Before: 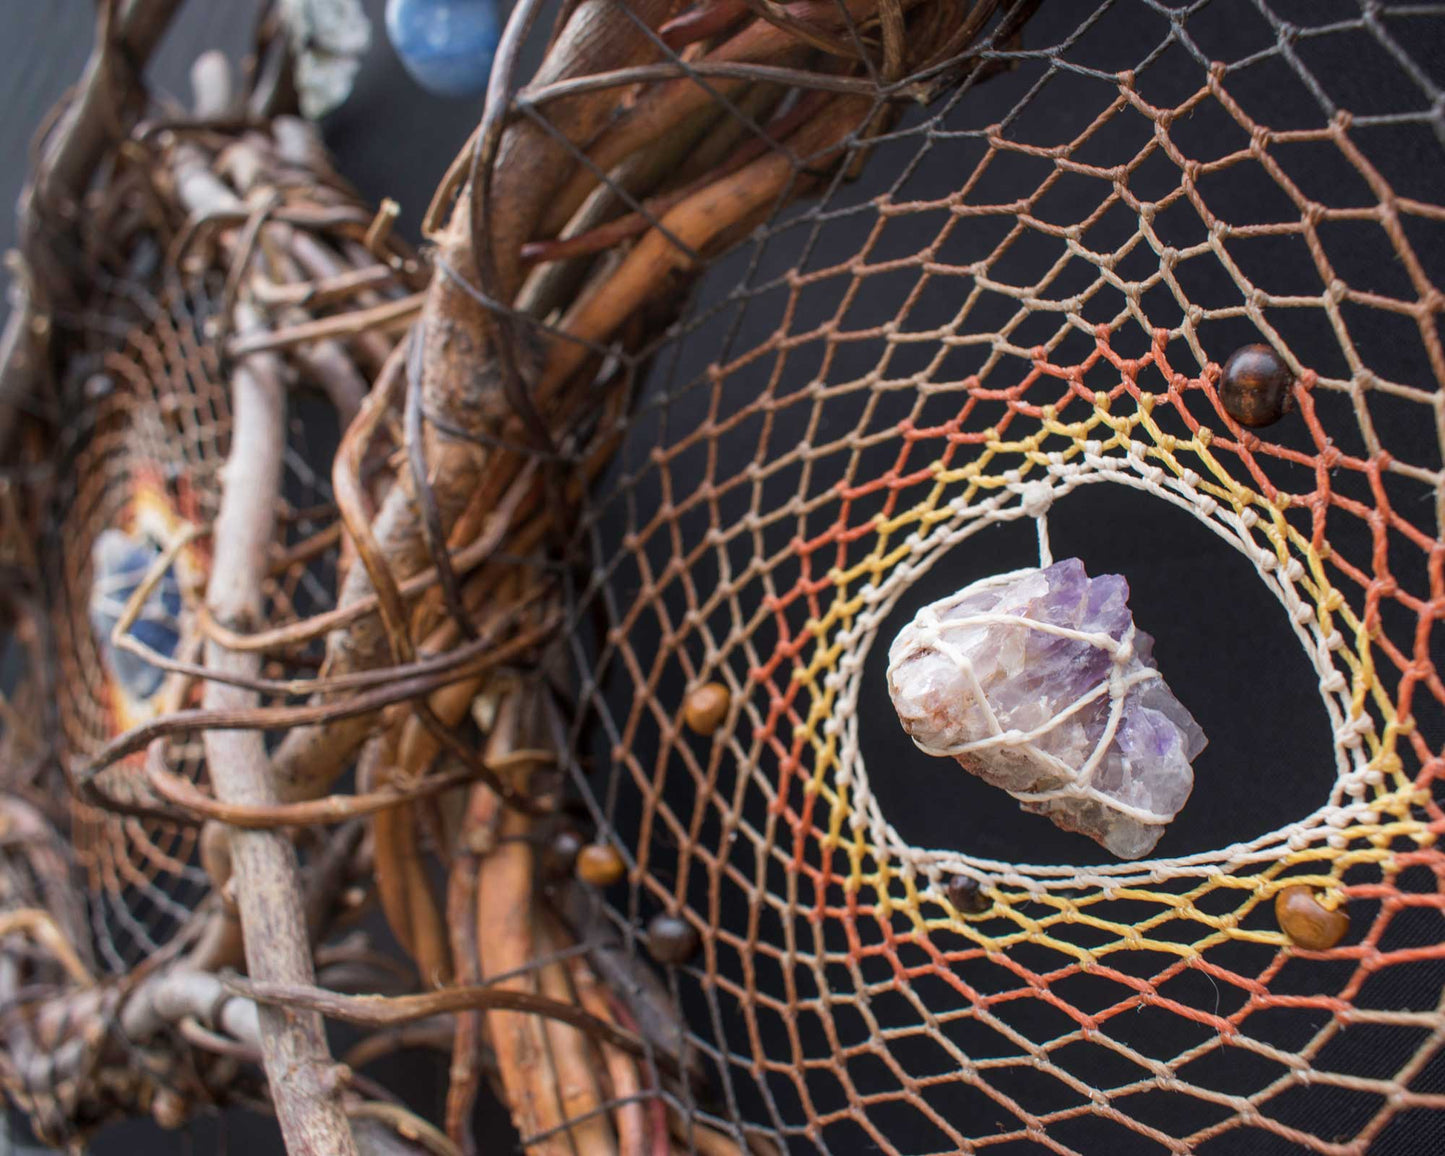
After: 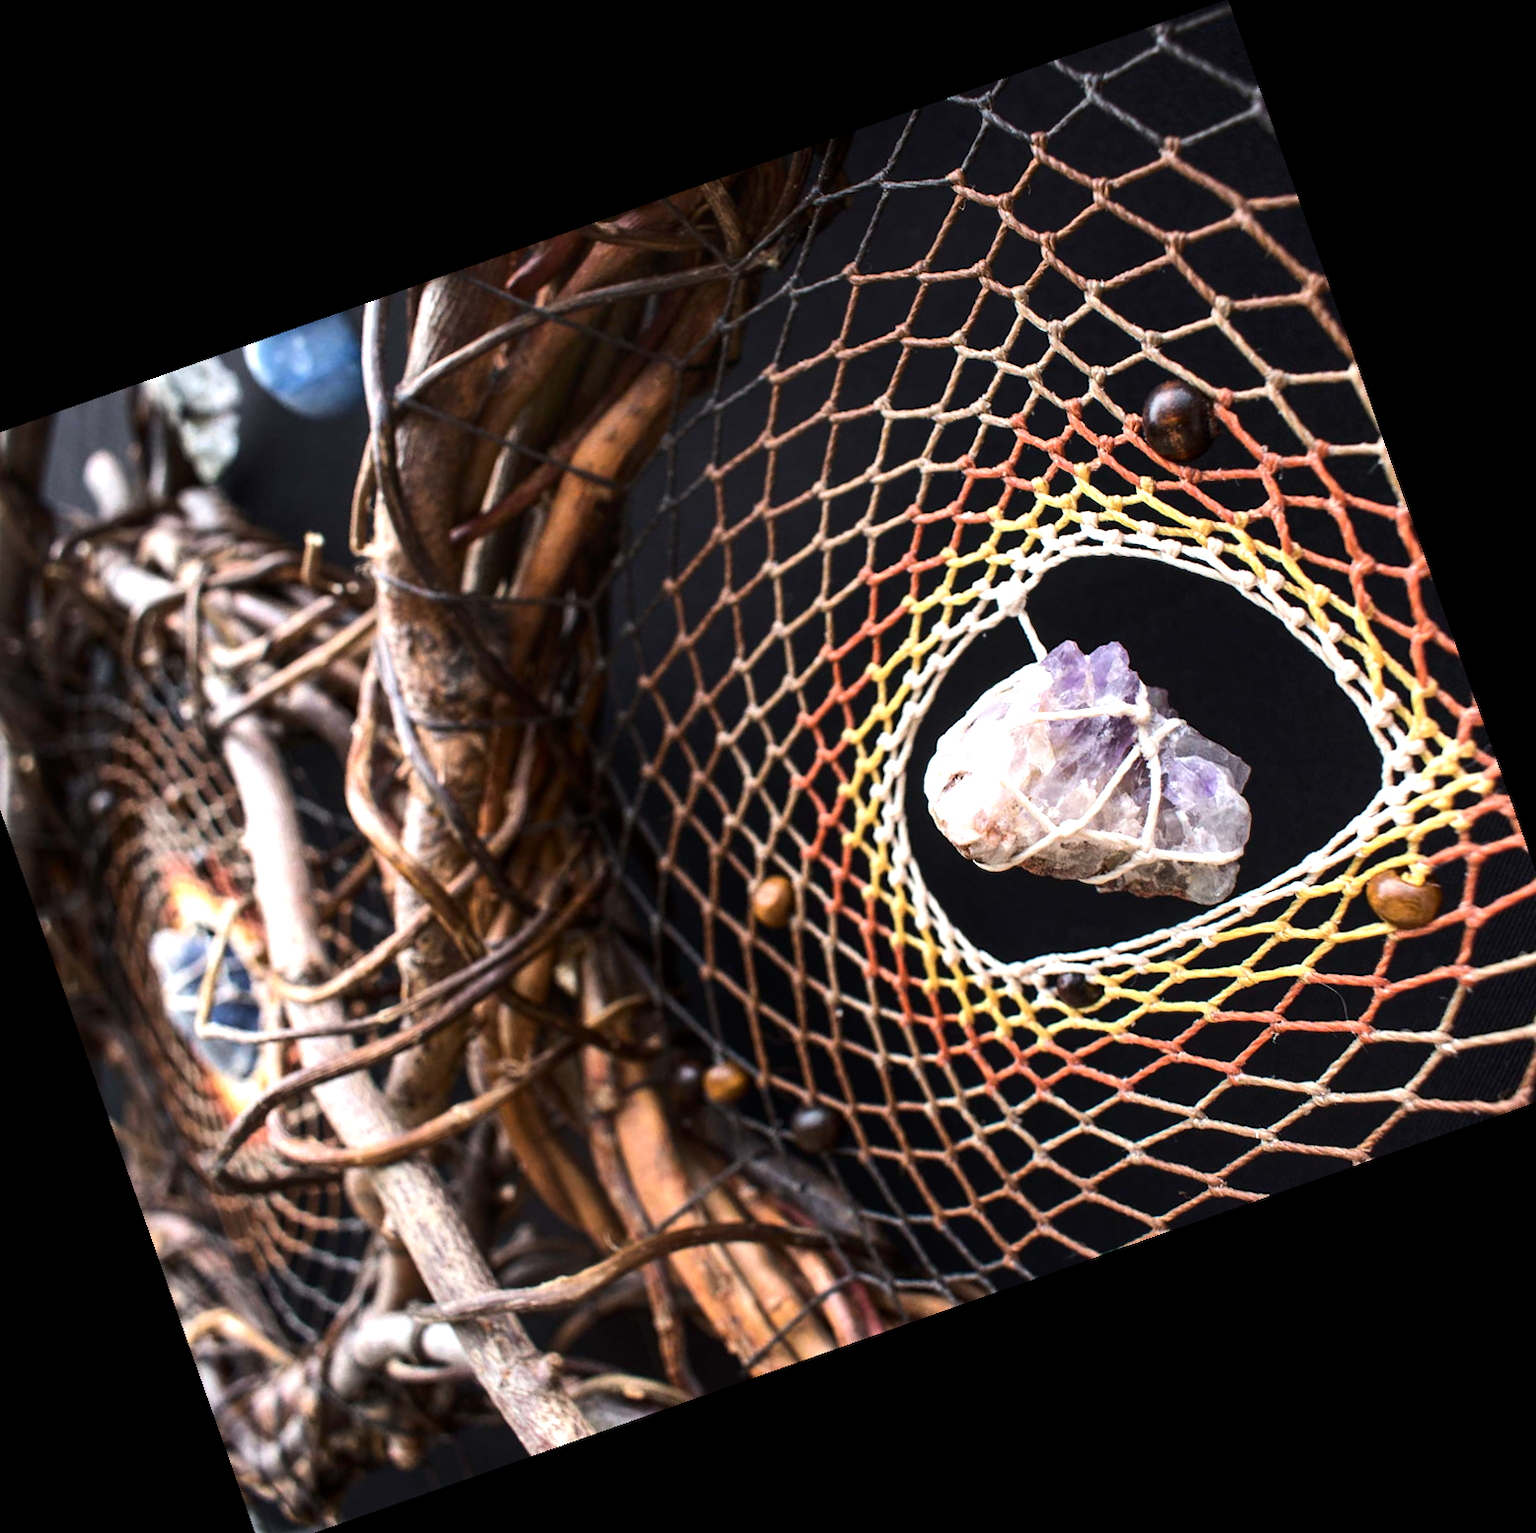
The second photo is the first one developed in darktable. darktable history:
tone equalizer: -8 EV -1.08 EV, -7 EV -1.01 EV, -6 EV -0.867 EV, -5 EV -0.578 EV, -3 EV 0.578 EV, -2 EV 0.867 EV, -1 EV 1.01 EV, +0 EV 1.08 EV, edges refinement/feathering 500, mask exposure compensation -1.57 EV, preserve details no
crop and rotate: angle 19.43°, left 6.812%, right 4.125%, bottom 1.087%
contrast brightness saturation: contrast 0.03, brightness -0.04
